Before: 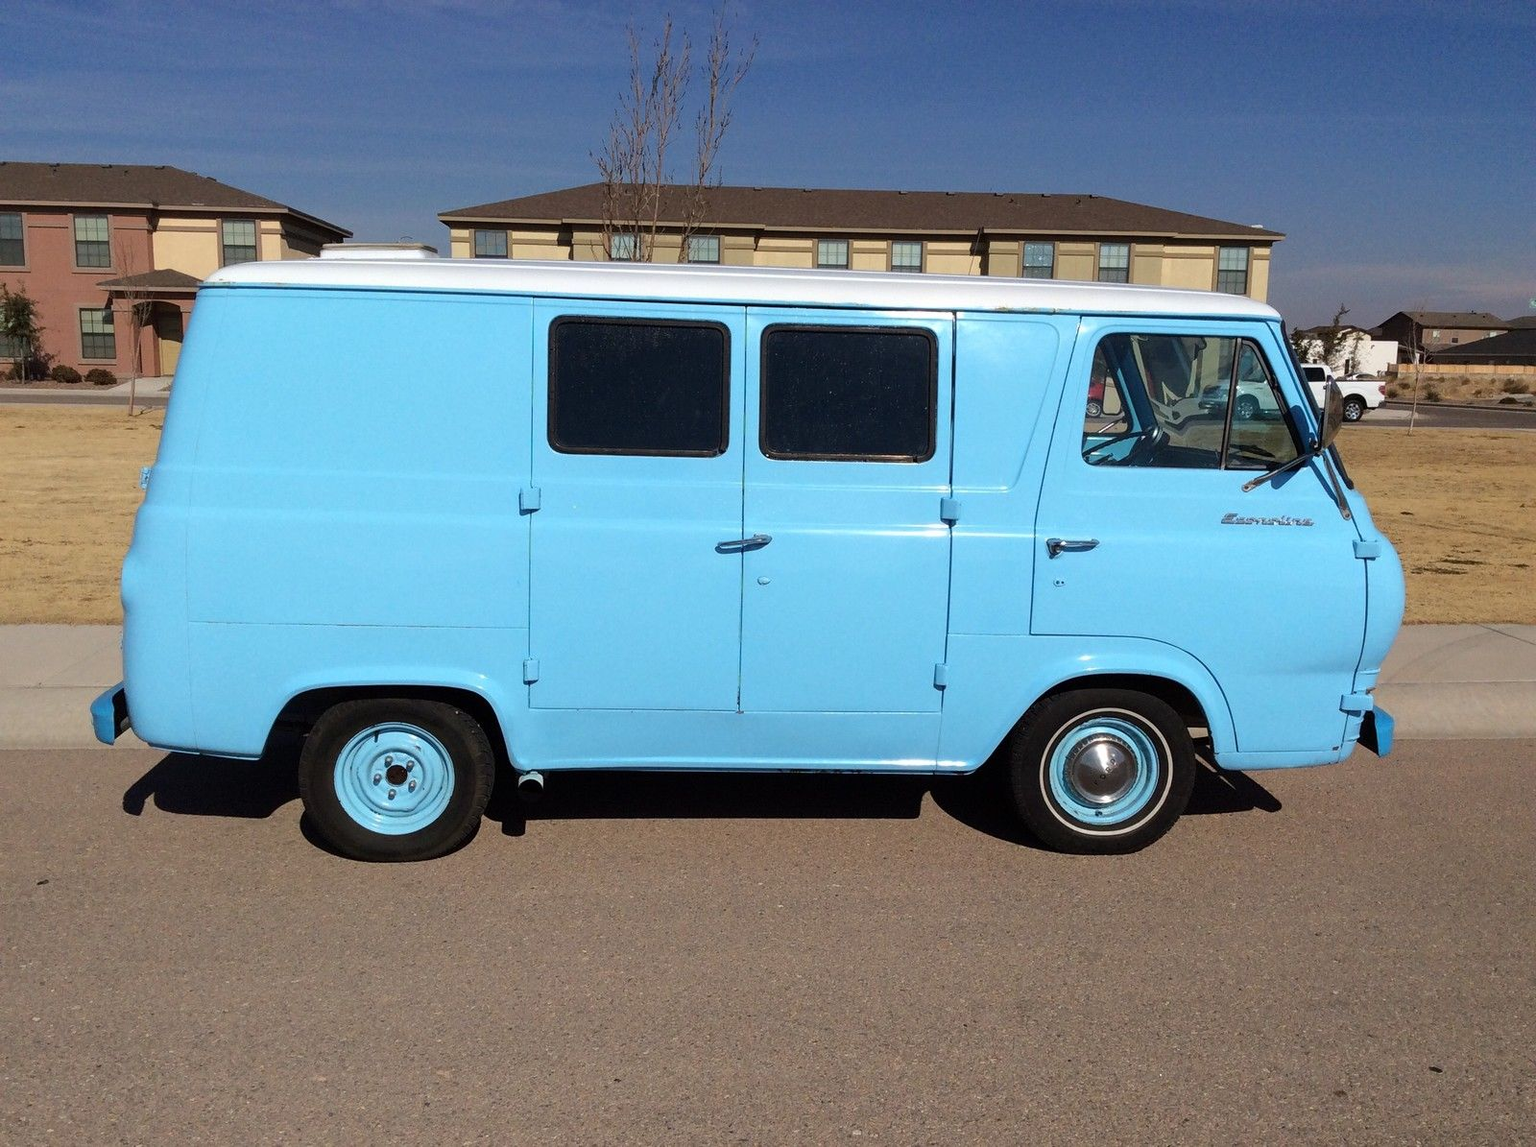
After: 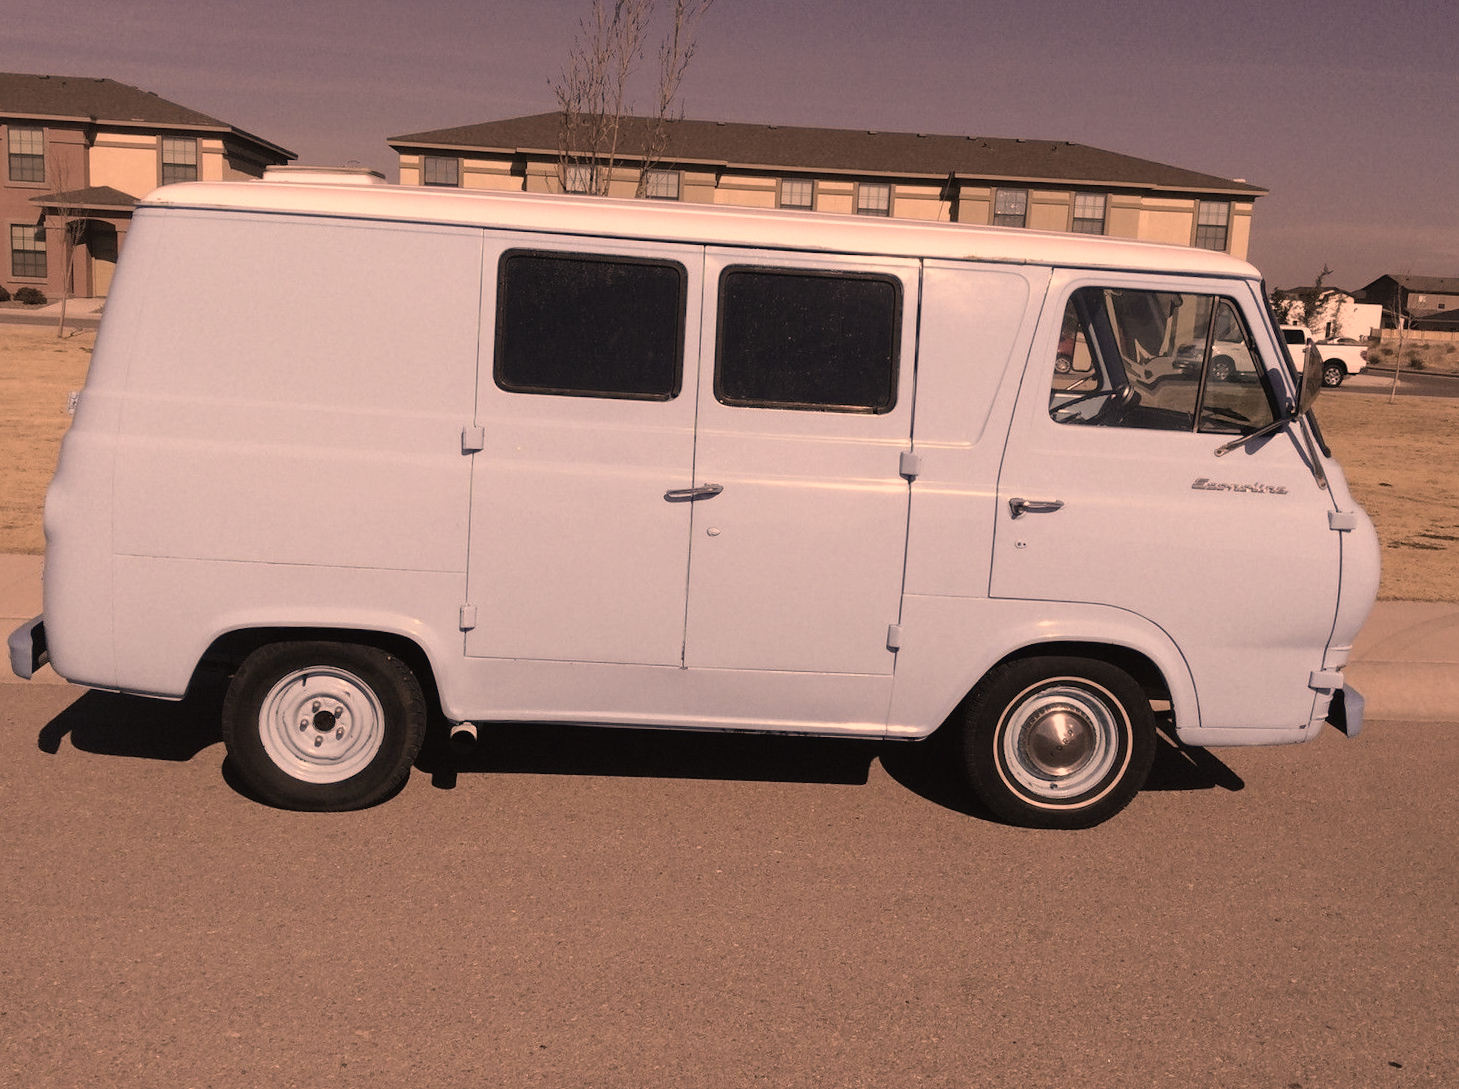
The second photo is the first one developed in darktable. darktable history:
contrast brightness saturation: contrast -0.05, saturation -0.41
crop and rotate: angle -1.96°, left 3.097%, top 4.154%, right 1.586%, bottom 0.529%
color correction: highlights a* 40, highlights b* 40, saturation 0.69
